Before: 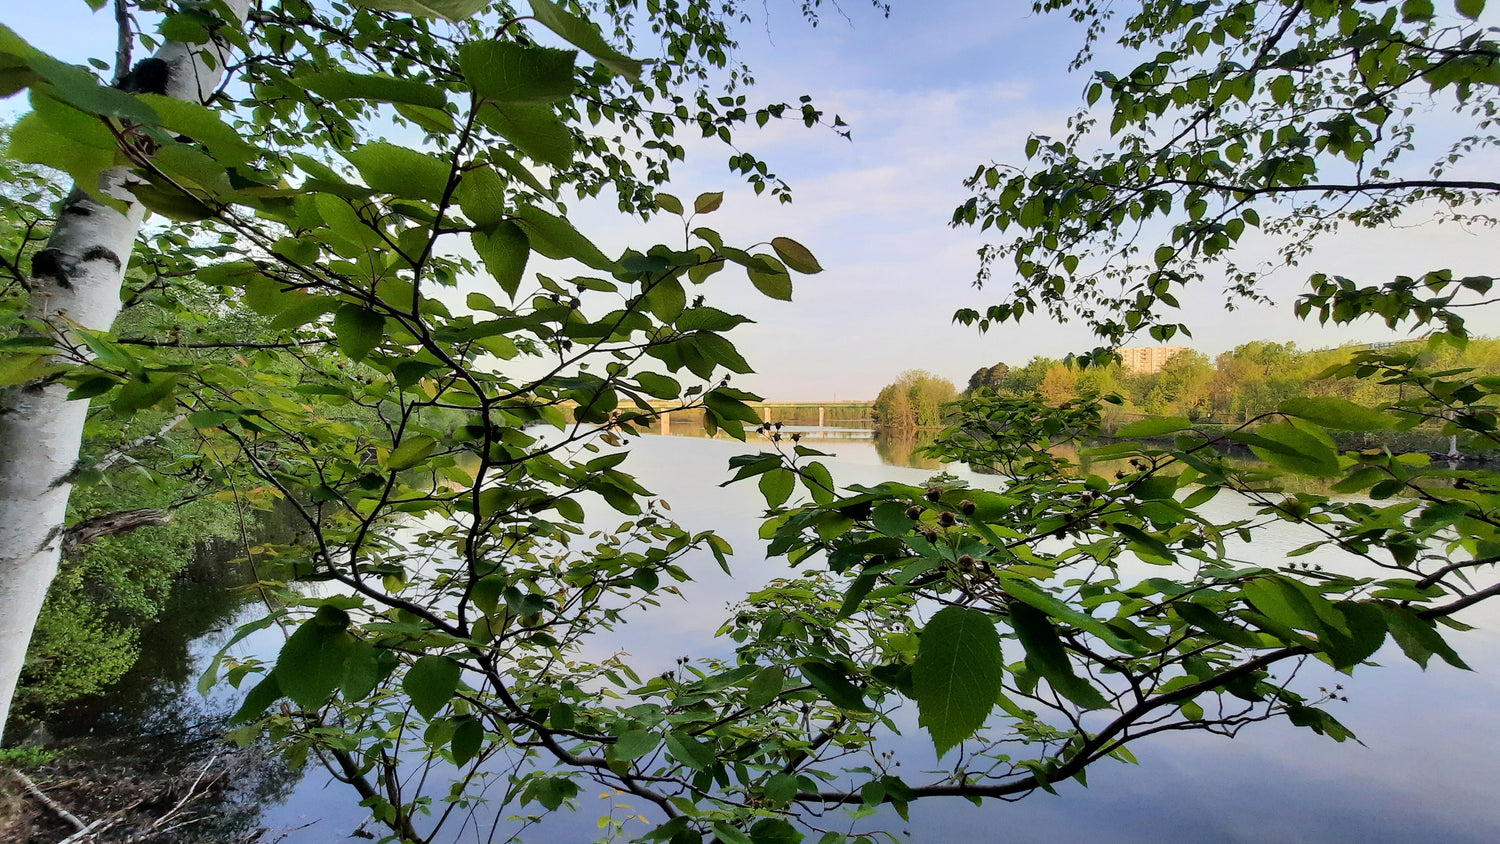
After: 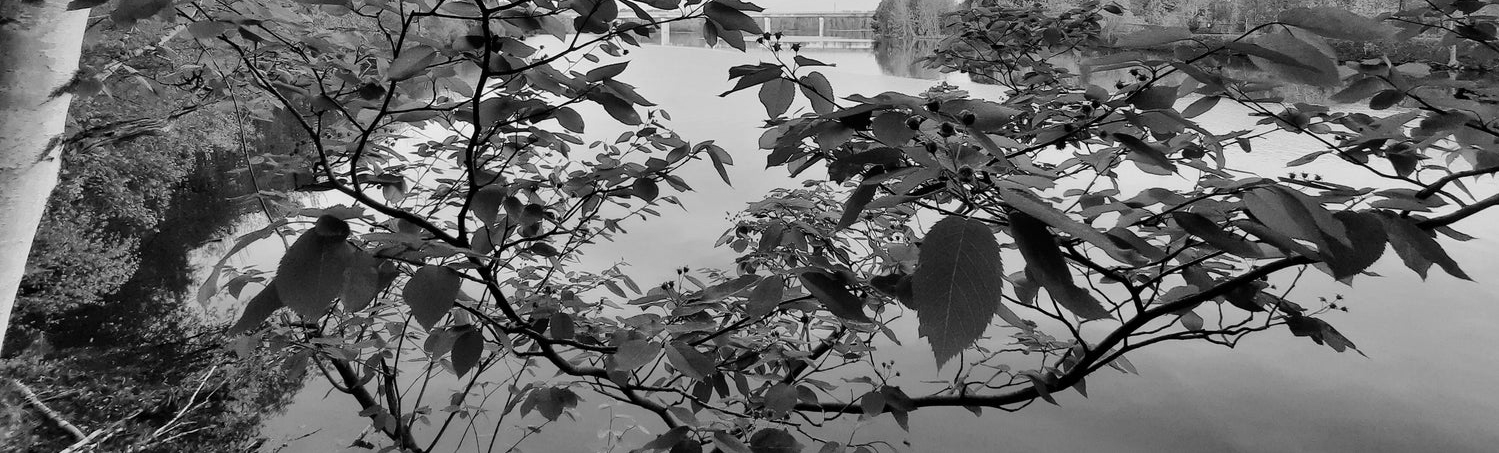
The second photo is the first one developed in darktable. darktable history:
monochrome: on, module defaults
crop and rotate: top 46.237%
shadows and highlights: radius 125.46, shadows 30.51, highlights -30.51, low approximation 0.01, soften with gaussian
